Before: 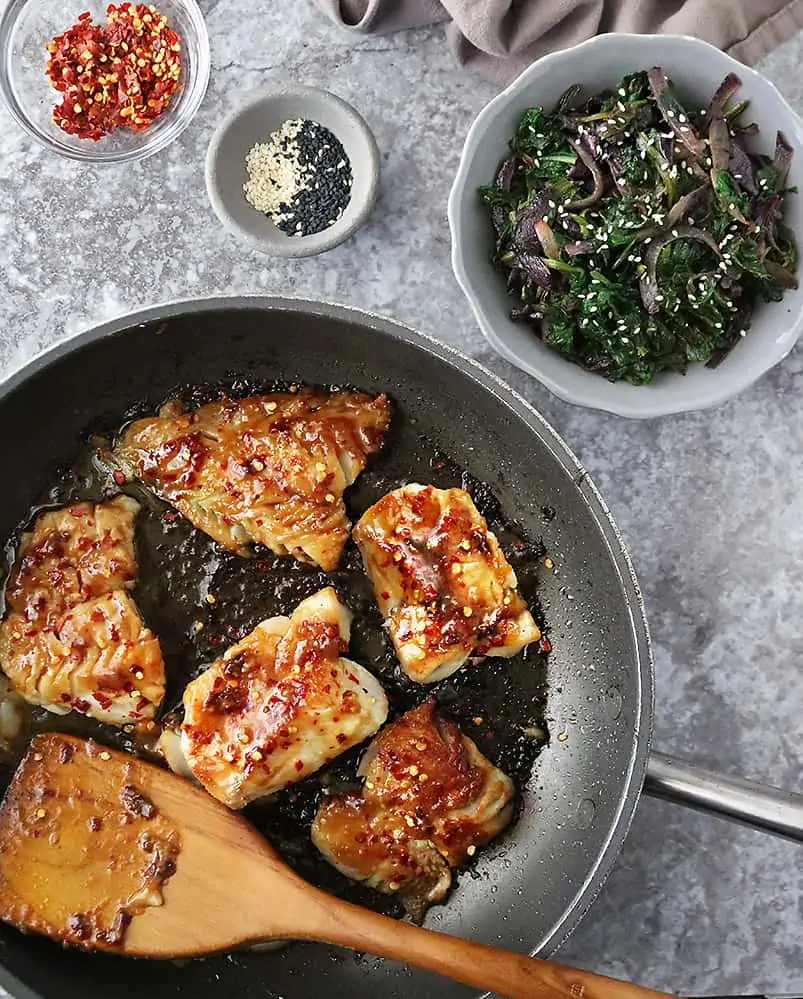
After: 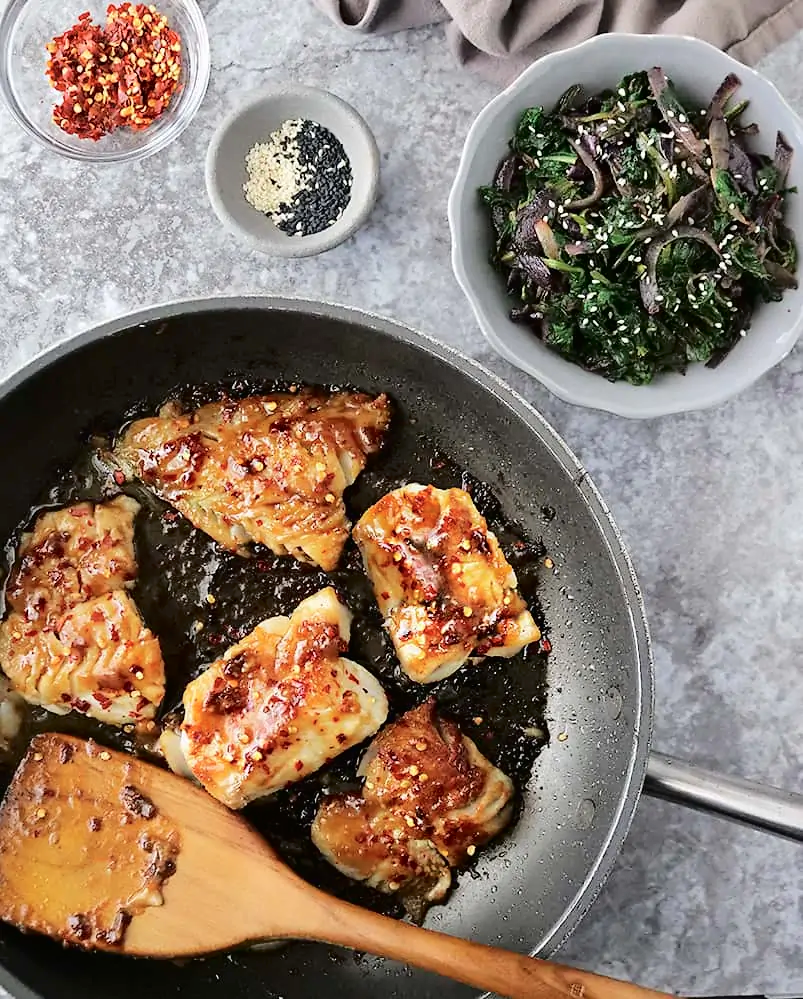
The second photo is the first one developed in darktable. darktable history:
tone curve: curves: ch0 [(0, 0) (0.003, 0.011) (0.011, 0.012) (0.025, 0.013) (0.044, 0.023) (0.069, 0.04) (0.1, 0.06) (0.136, 0.094) (0.177, 0.145) (0.224, 0.213) (0.277, 0.301) (0.335, 0.389) (0.399, 0.473) (0.468, 0.554) (0.543, 0.627) (0.623, 0.694) (0.709, 0.763) (0.801, 0.83) (0.898, 0.906) (1, 1)], color space Lab, independent channels, preserve colors none
